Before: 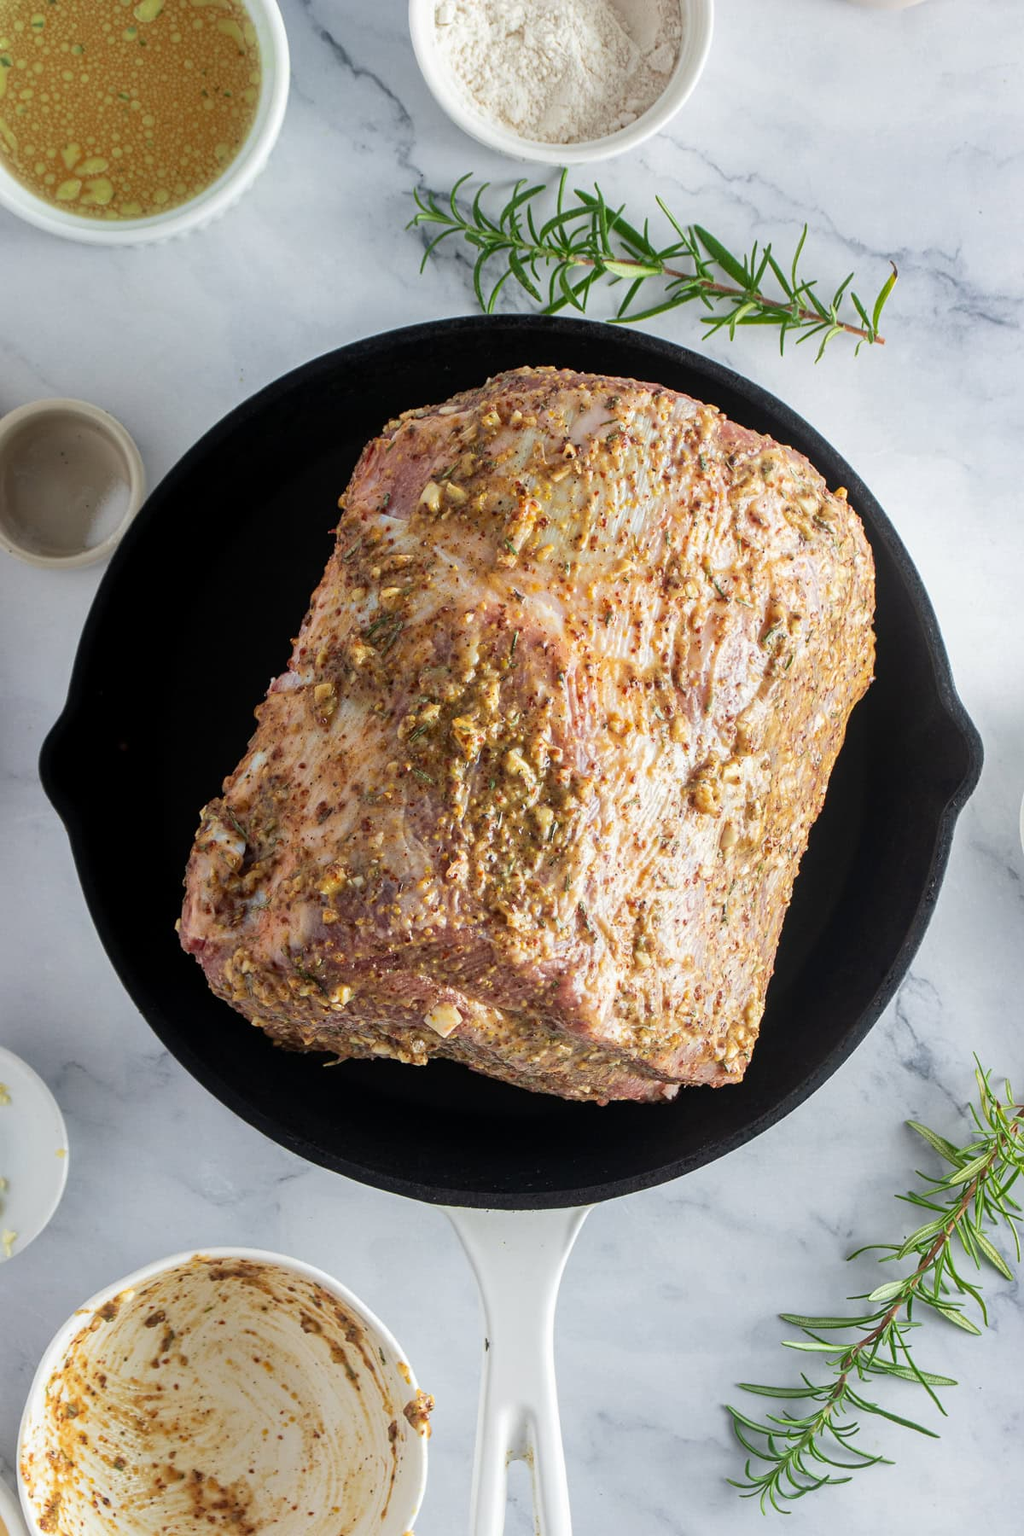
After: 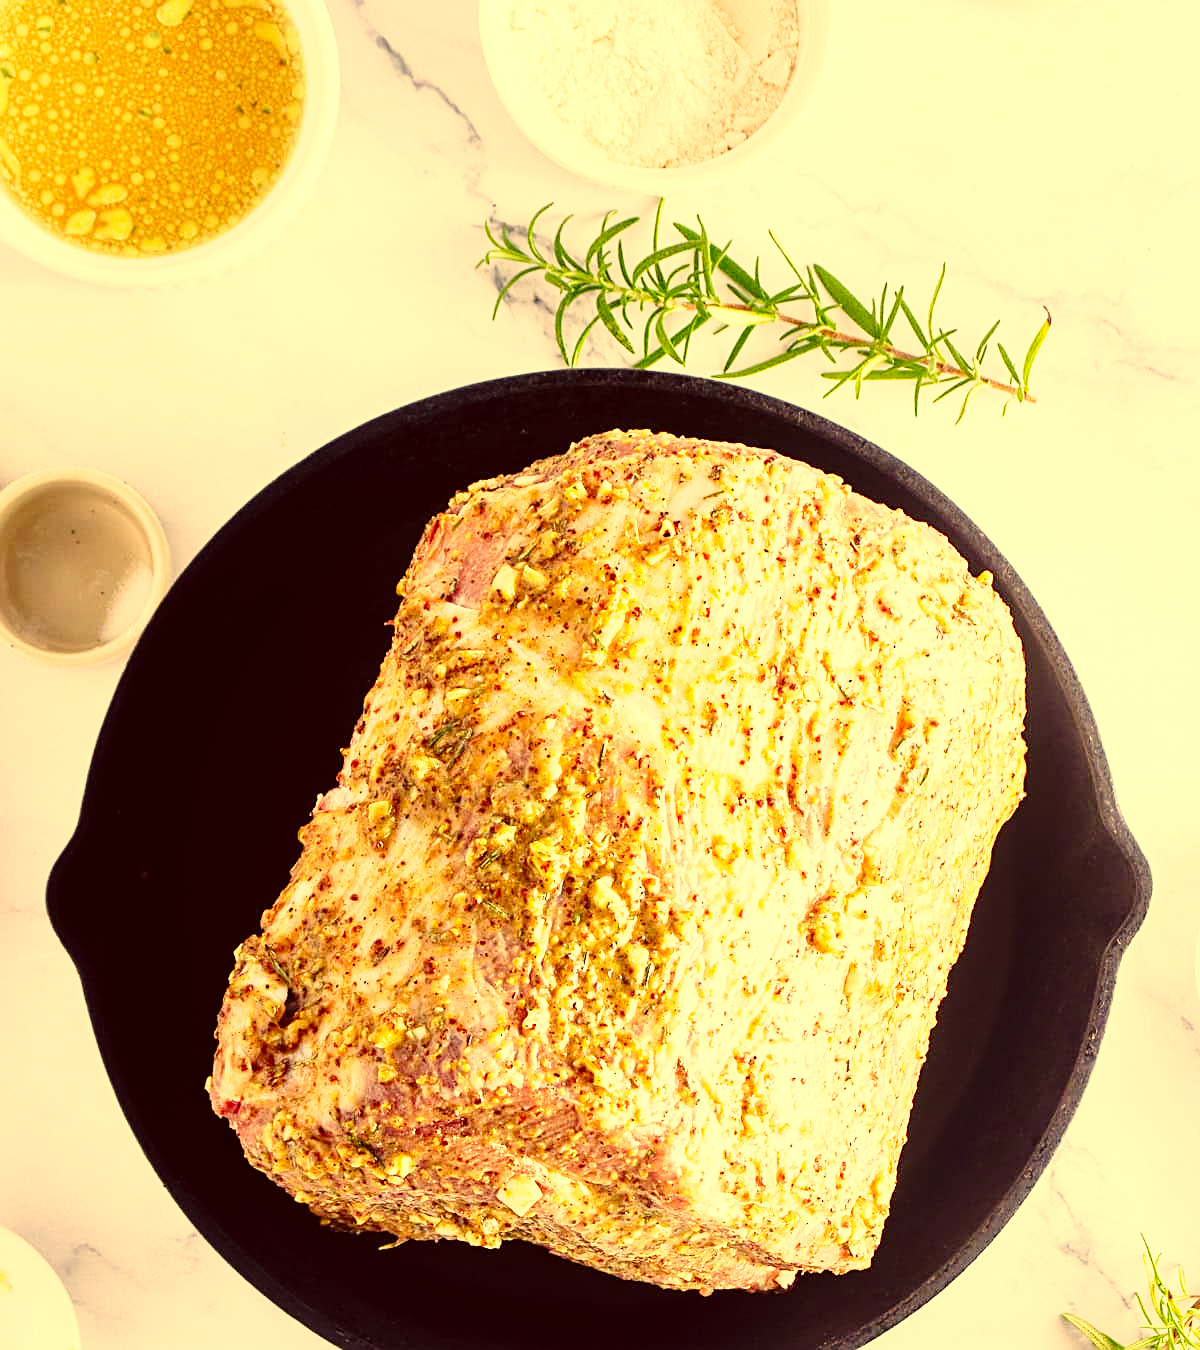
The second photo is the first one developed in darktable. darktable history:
crop: bottom 24.982%
sharpen: on, module defaults
base curve: curves: ch0 [(0, 0) (0.028, 0.03) (0.121, 0.232) (0.46, 0.748) (0.859, 0.968) (1, 1)], preserve colors none
exposure: black level correction 0, exposure 0.931 EV, compensate highlight preservation false
color correction: highlights a* 9.64, highlights b* 38.74, shadows a* 14.05, shadows b* 3.08
